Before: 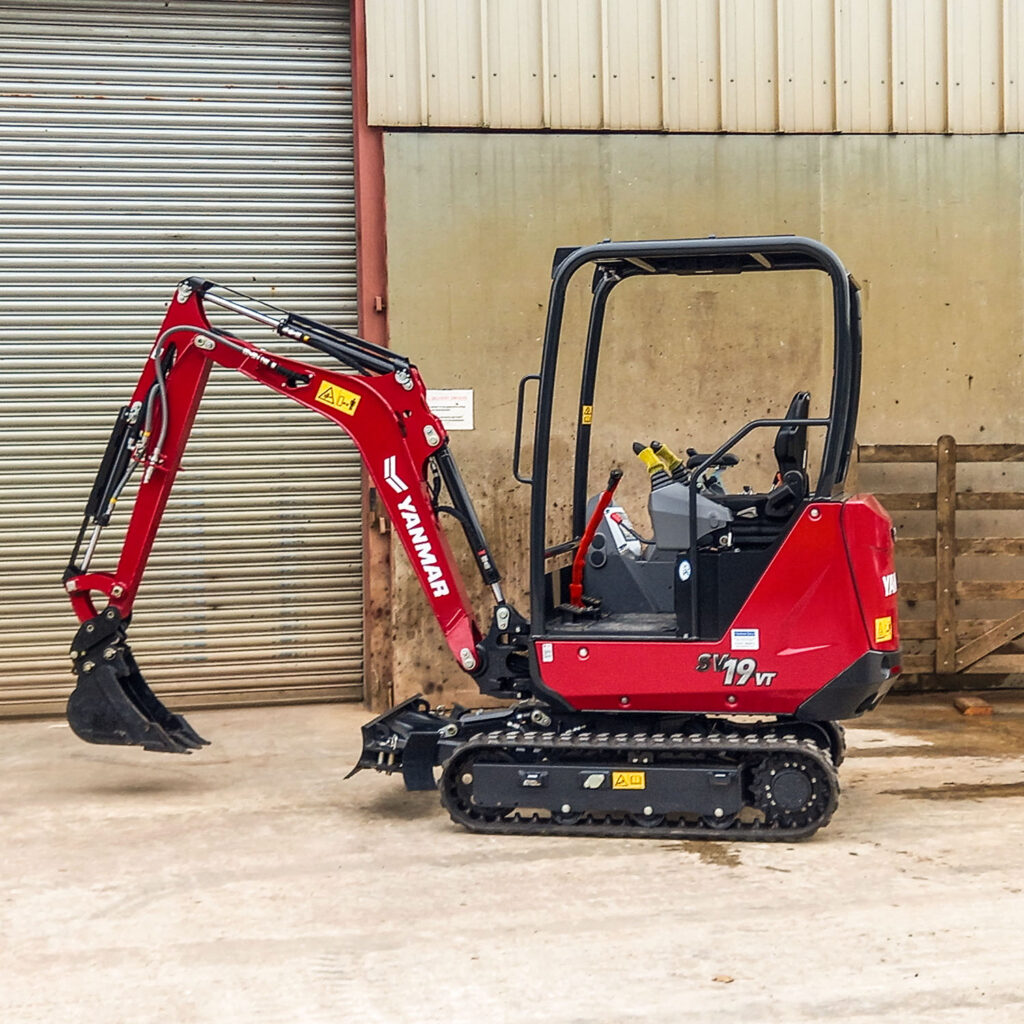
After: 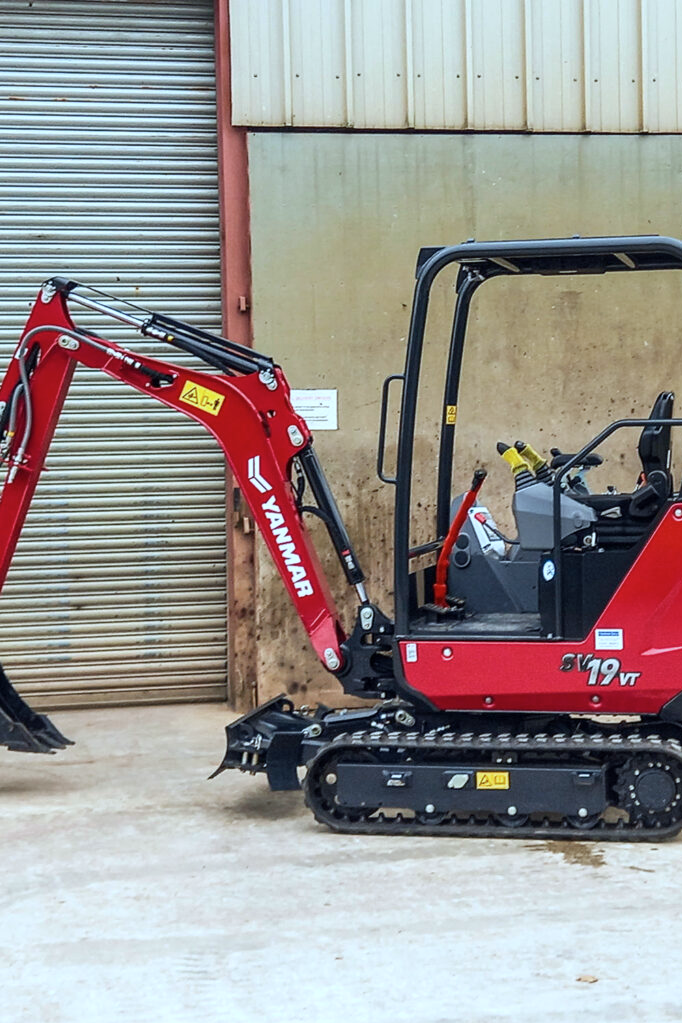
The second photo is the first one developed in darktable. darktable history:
crop and rotate: left 13.342%, right 19.991%
color calibration: illuminant Planckian (black body), x 0.378, y 0.375, temperature 4065 K
